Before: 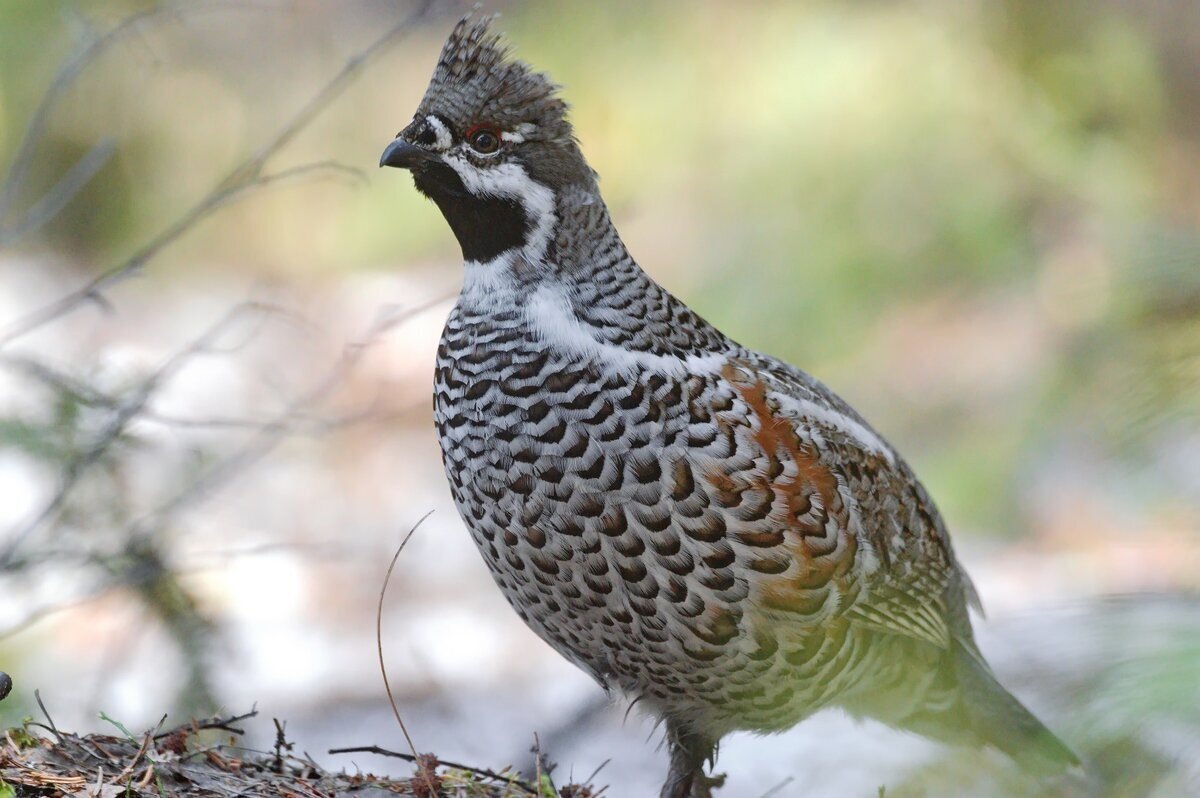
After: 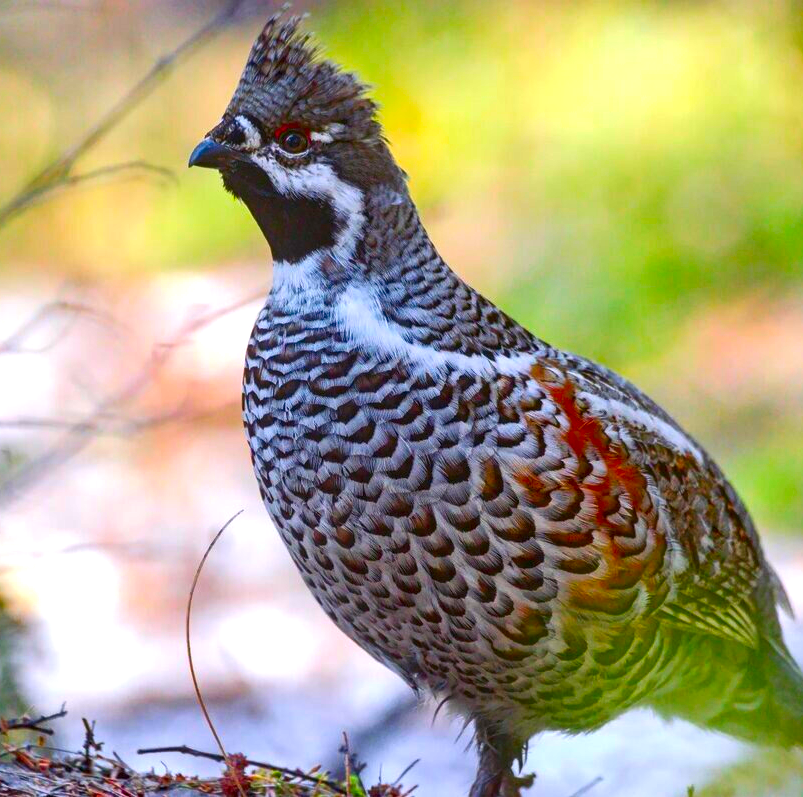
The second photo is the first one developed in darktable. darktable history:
crop and rotate: left 15.977%, right 17.037%
color correction: highlights a* 1.58, highlights b* -1.78, saturation 2.52
local contrast: on, module defaults
color balance rgb: shadows lift › chroma 3.155%, shadows lift › hue 281.87°, linear chroma grading › shadows 31.873%, linear chroma grading › global chroma -2.502%, linear chroma grading › mid-tones 4.306%, perceptual saturation grading › global saturation 2.402%, perceptual brilliance grading › highlights 14.563%, perceptual brilliance grading › mid-tones -6.971%, perceptual brilliance grading › shadows -26.612%, contrast -10.304%
